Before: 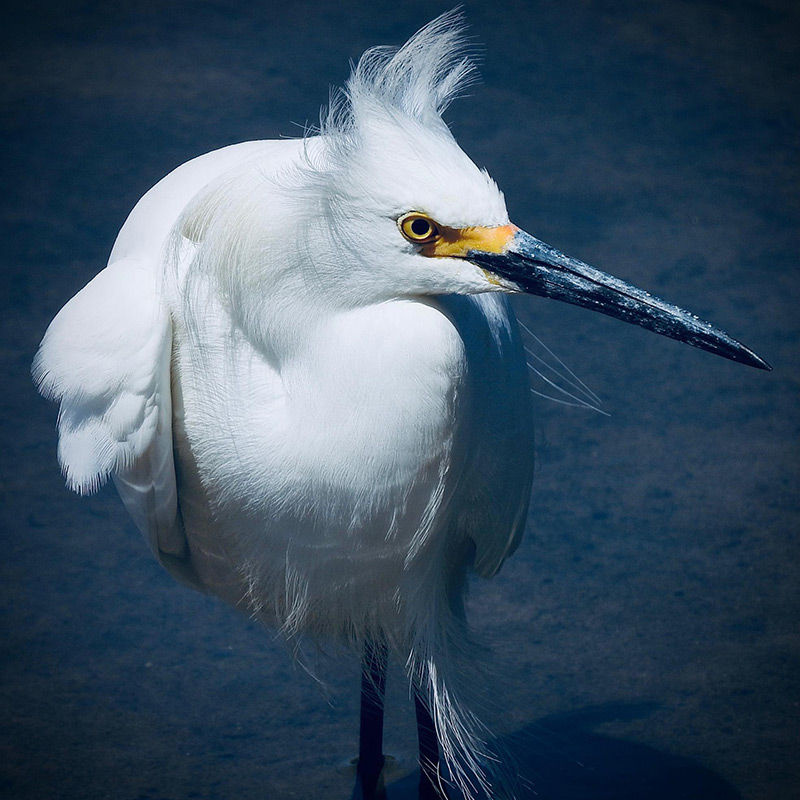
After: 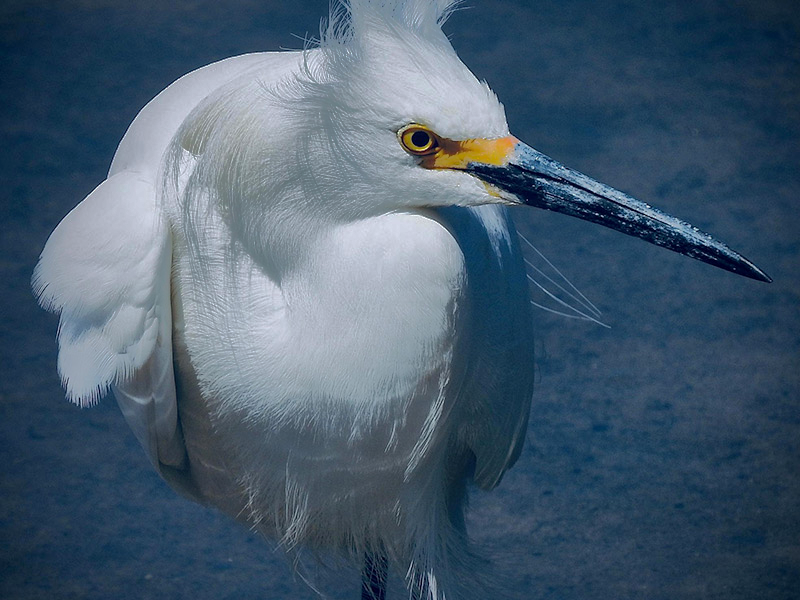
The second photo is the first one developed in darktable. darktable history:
local contrast: mode bilateral grid, contrast 20, coarseness 50, detail 119%, midtone range 0.2
crop: top 11.059%, bottom 13.88%
shadows and highlights: shadows 38.72, highlights -75.27
